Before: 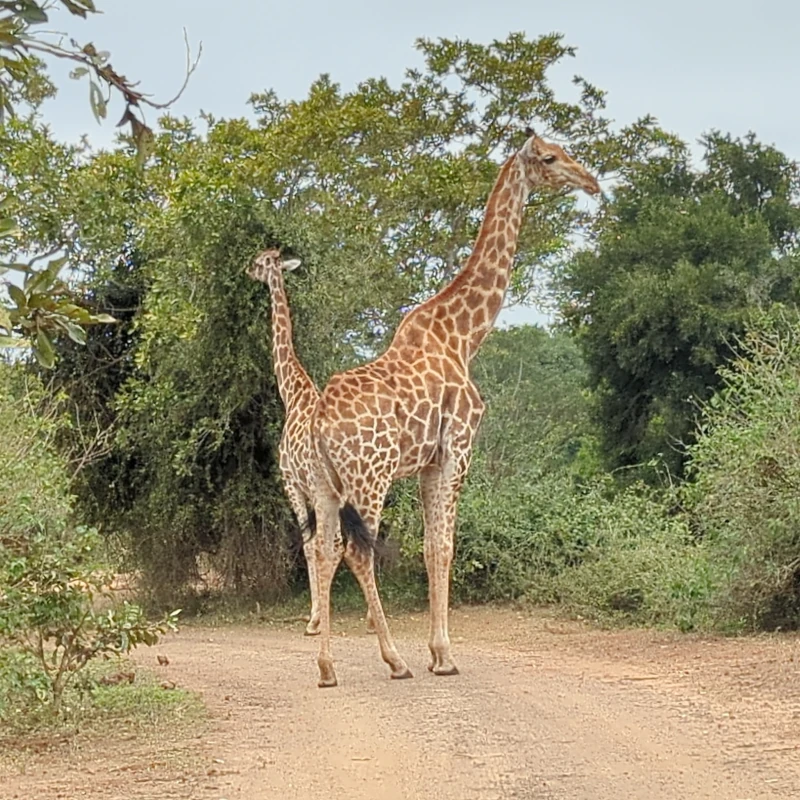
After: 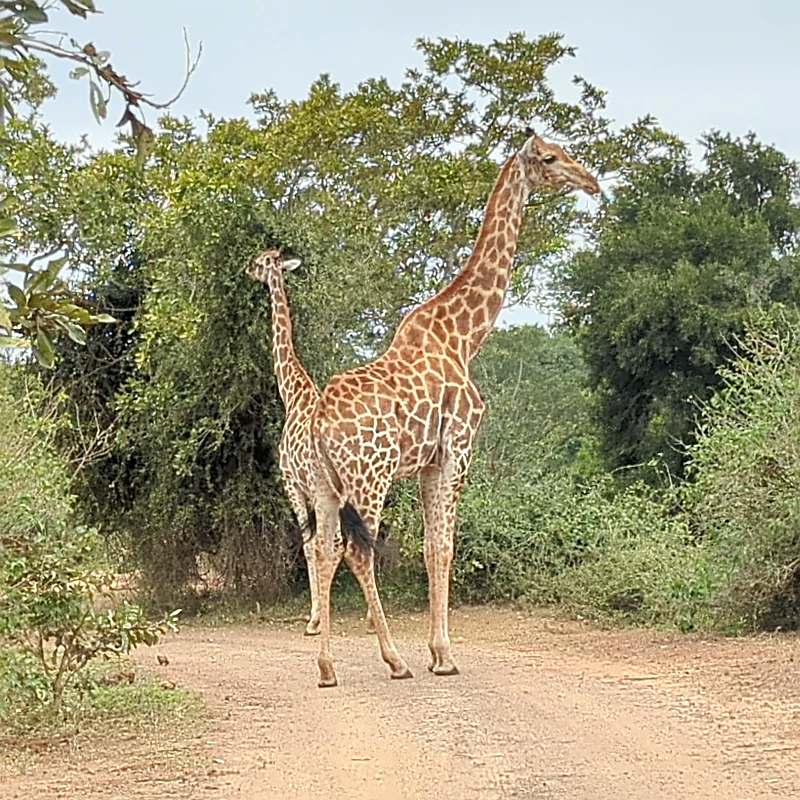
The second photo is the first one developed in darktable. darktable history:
exposure: exposure 0.177 EV, compensate highlight preservation false
sharpen: on, module defaults
